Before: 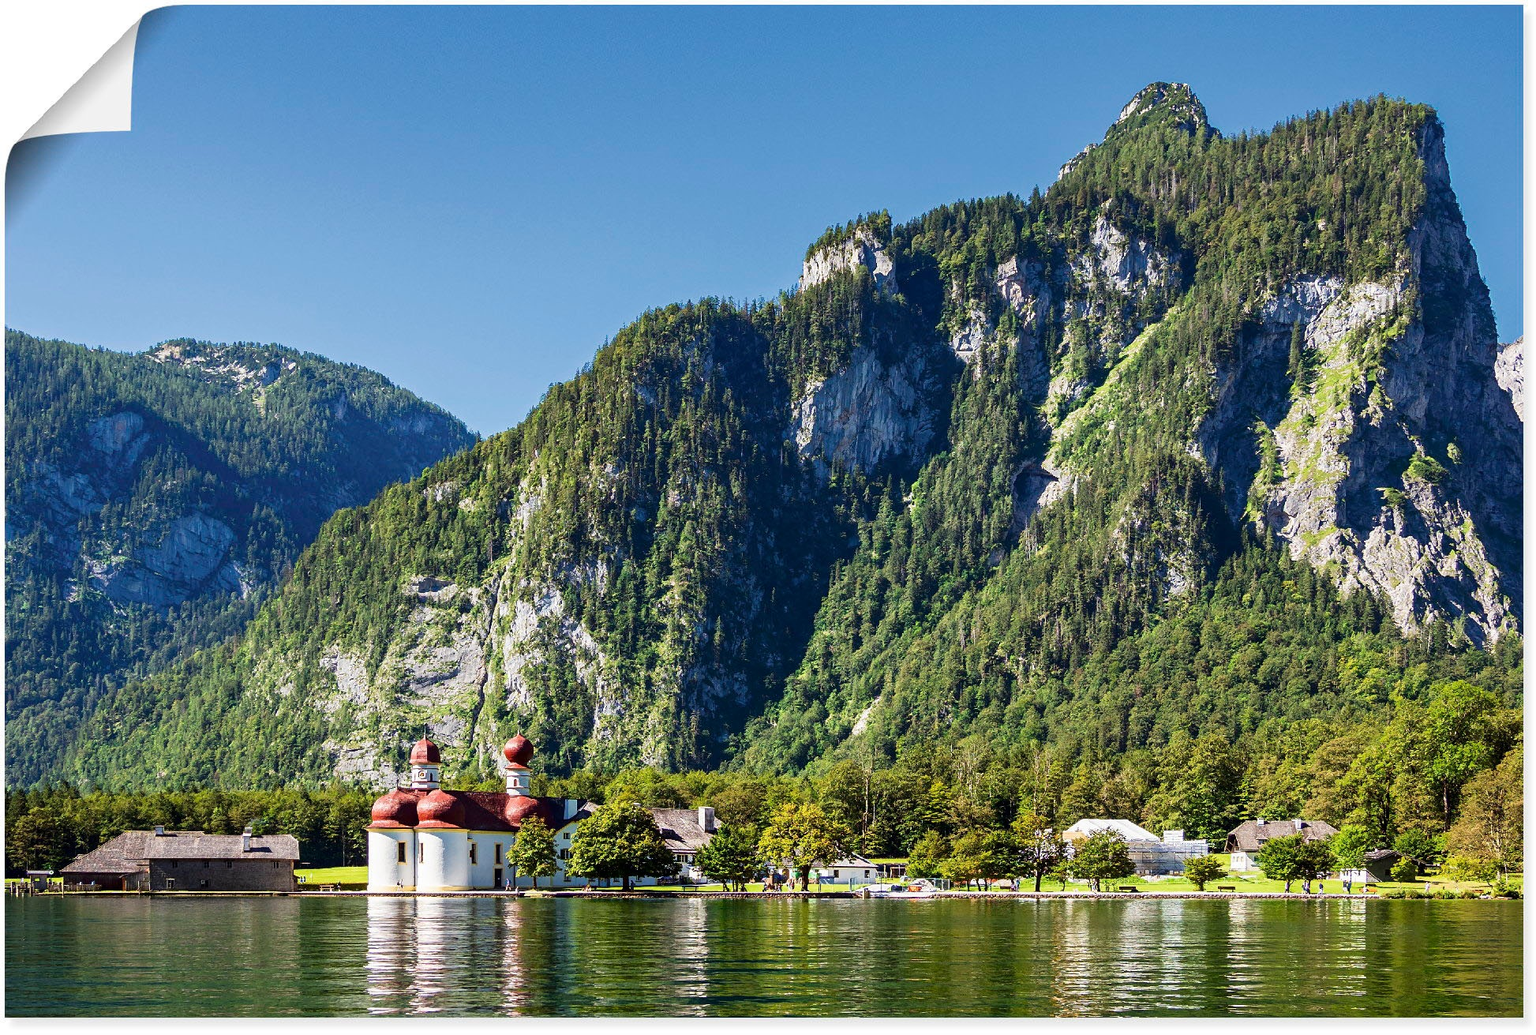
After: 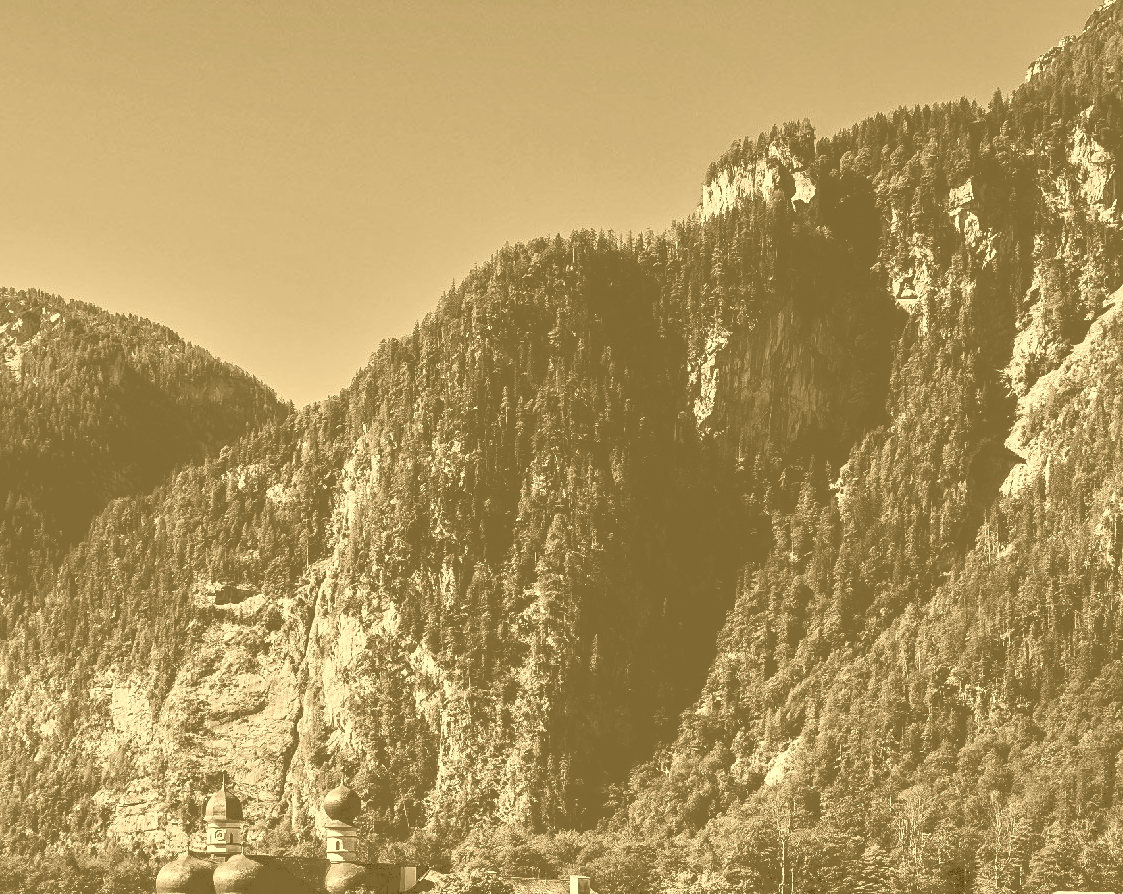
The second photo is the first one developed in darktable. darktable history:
crop: left 16.202%, top 11.208%, right 26.045%, bottom 20.557%
exposure: exposure 0.178 EV, compensate exposure bias true, compensate highlight preservation false
tone equalizer: -8 EV -2 EV, -7 EV -2 EV, -6 EV -2 EV, -5 EV -2 EV, -4 EV -2 EV, -3 EV -2 EV, -2 EV -2 EV, -1 EV -1.63 EV, +0 EV -2 EV
tone curve: curves: ch0 [(0, 0) (0.003, 0.145) (0.011, 0.148) (0.025, 0.15) (0.044, 0.159) (0.069, 0.16) (0.1, 0.164) (0.136, 0.182) (0.177, 0.213) (0.224, 0.247) (0.277, 0.298) (0.335, 0.37) (0.399, 0.456) (0.468, 0.552) (0.543, 0.641) (0.623, 0.713) (0.709, 0.768) (0.801, 0.825) (0.898, 0.868) (1, 1)], preserve colors none
colorize: hue 36°, source mix 100%
color balance rgb: perceptual saturation grading › global saturation 30%, global vibrance 20%
